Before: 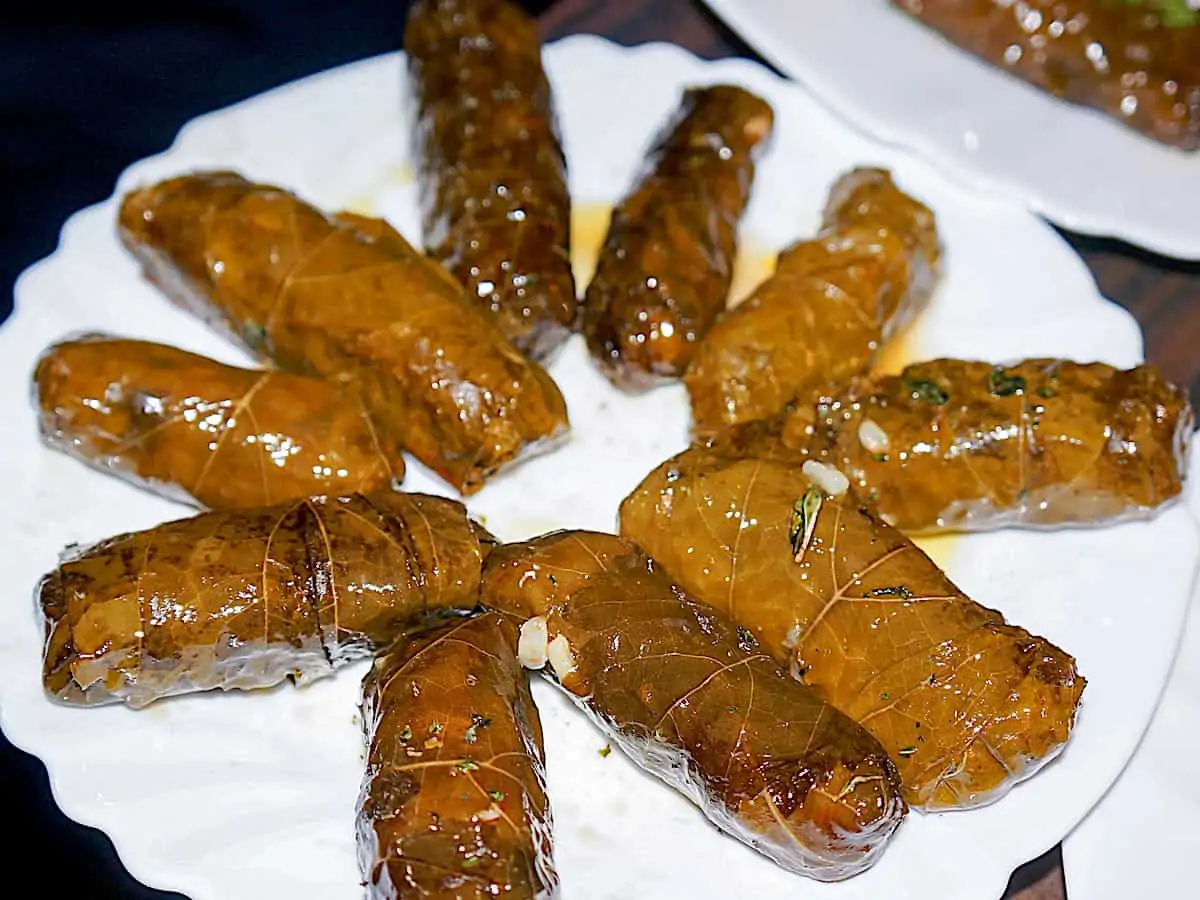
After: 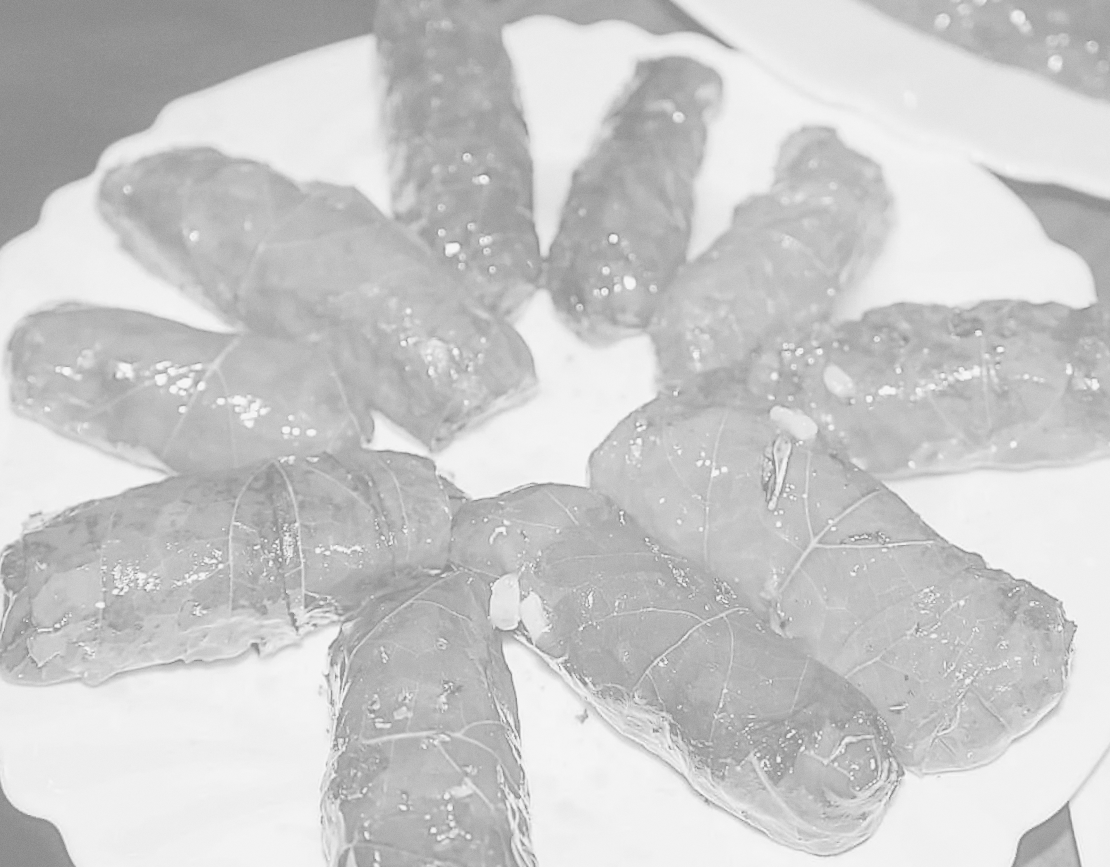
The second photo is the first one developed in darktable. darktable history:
grain: coarseness 0.09 ISO, strength 10%
monochrome: a 26.22, b 42.67, size 0.8
rotate and perspective: rotation -1.68°, lens shift (vertical) -0.146, crop left 0.049, crop right 0.912, crop top 0.032, crop bottom 0.96
colorize: hue 331.2°, saturation 75%, source mix 30.28%, lightness 70.52%, version 1
exposure: black level correction 0, exposure 1.4 EV, compensate highlight preservation false
